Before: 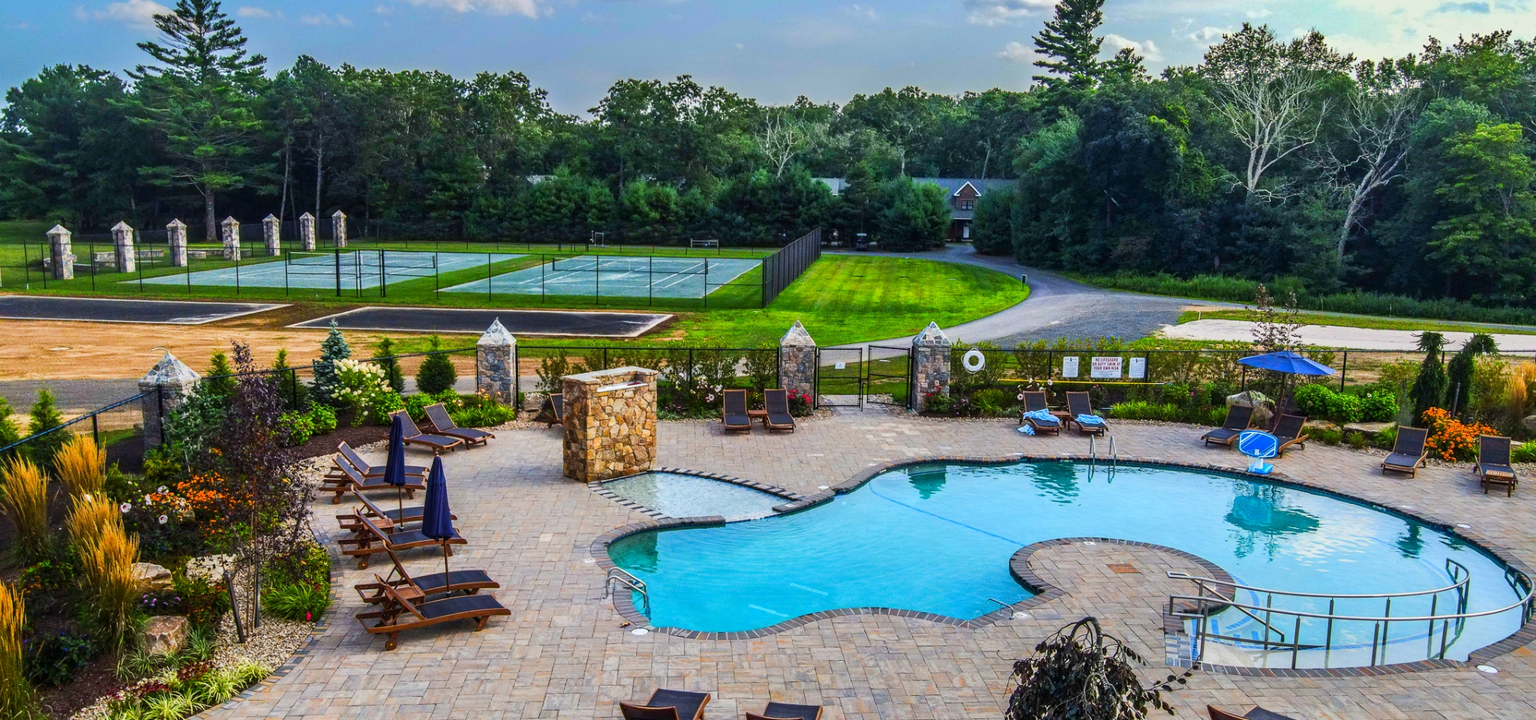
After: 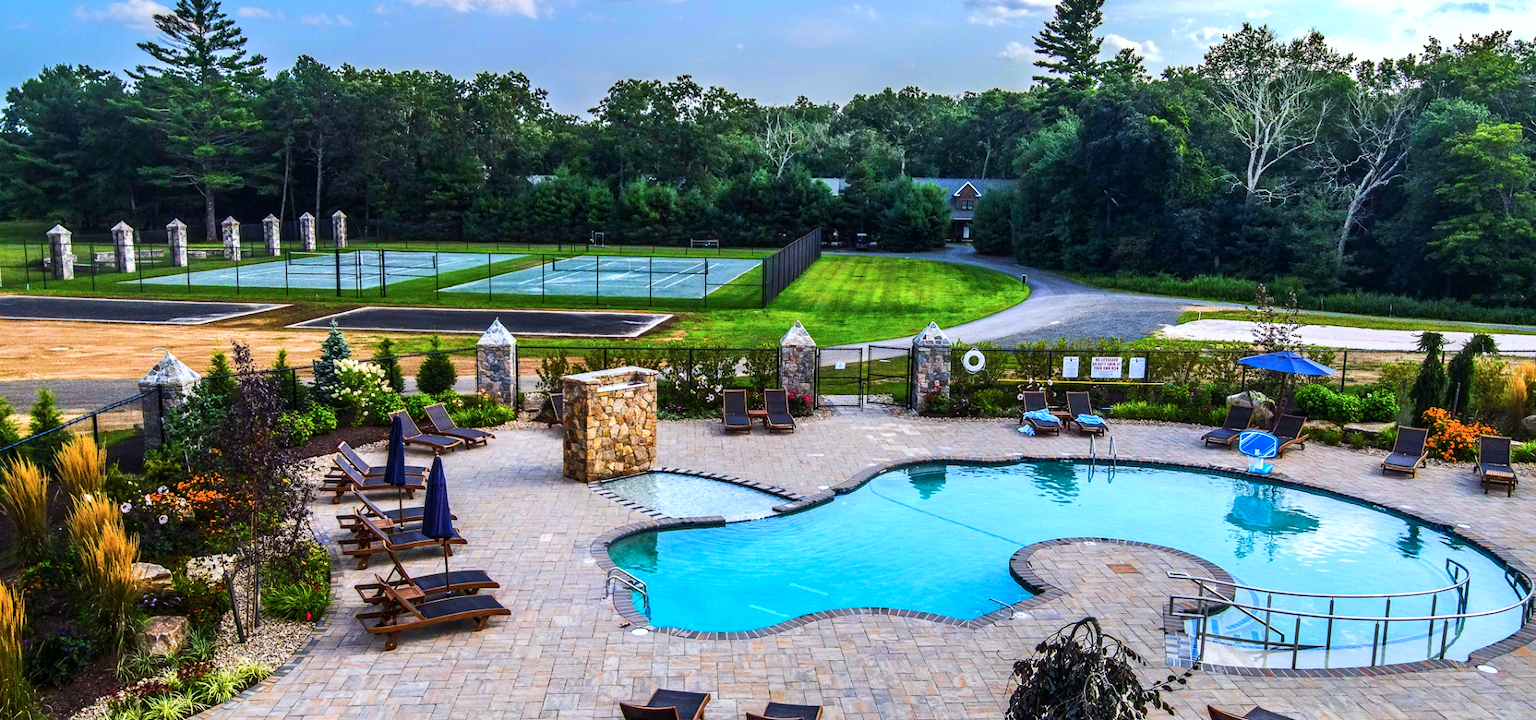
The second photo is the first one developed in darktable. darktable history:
exposure: black level correction 0.001, compensate highlight preservation false
tone equalizer: -8 EV -0.417 EV, -7 EV -0.389 EV, -6 EV -0.333 EV, -5 EV -0.222 EV, -3 EV 0.222 EV, -2 EV 0.333 EV, -1 EV 0.389 EV, +0 EV 0.417 EV, edges refinement/feathering 500, mask exposure compensation -1.57 EV, preserve details no
color calibration: illuminant as shot in camera, x 0.358, y 0.373, temperature 4628.91 K
